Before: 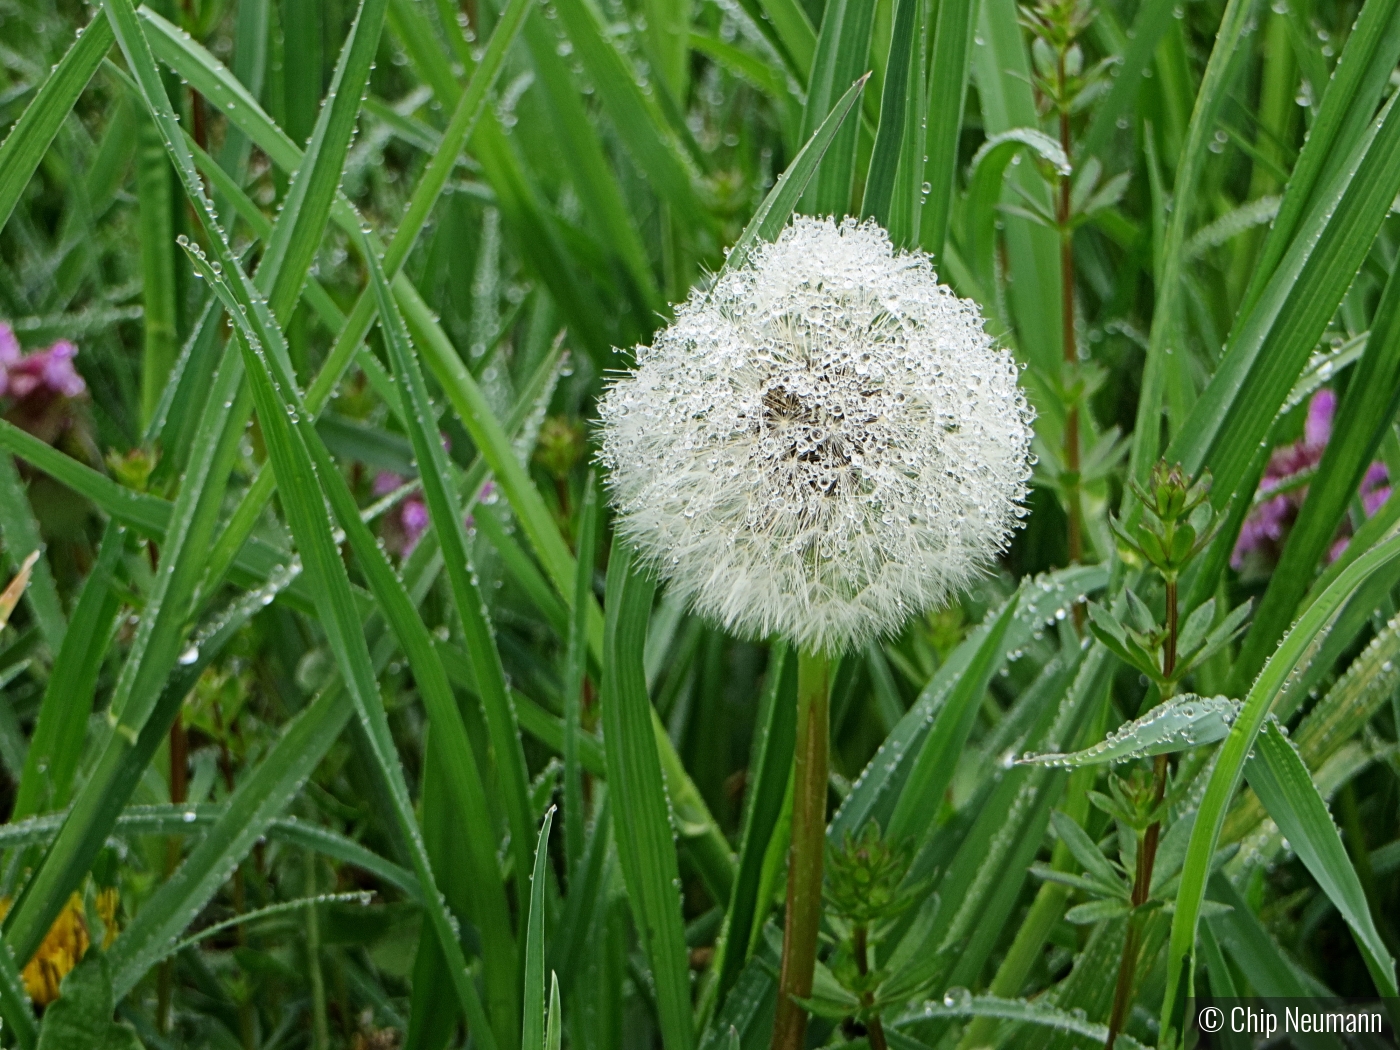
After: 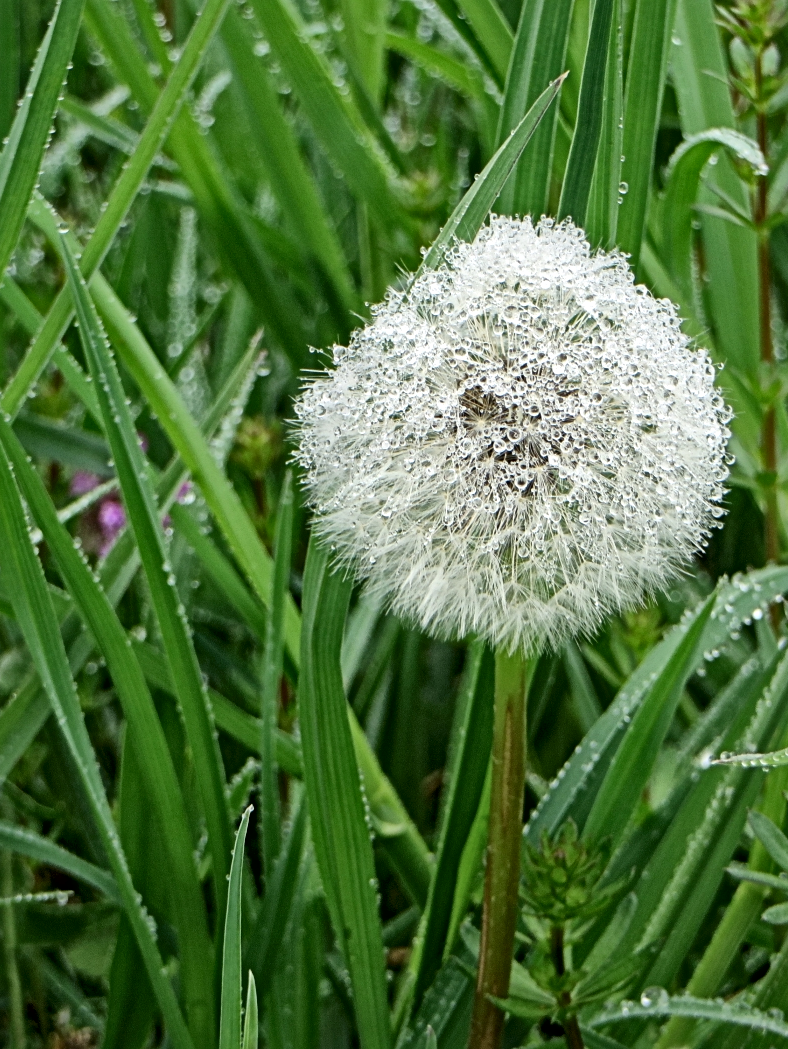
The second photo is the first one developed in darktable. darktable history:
crop: left 21.66%, right 21.987%, bottom 0.006%
local contrast: mode bilateral grid, contrast 19, coarseness 19, detail 164%, midtone range 0.2
